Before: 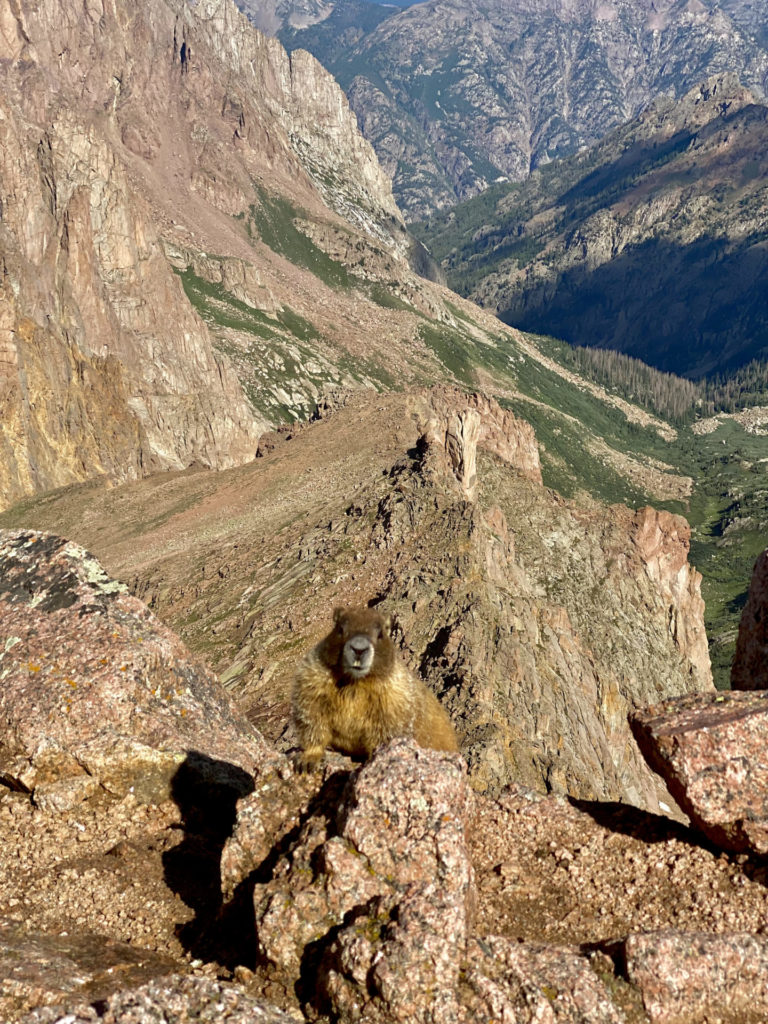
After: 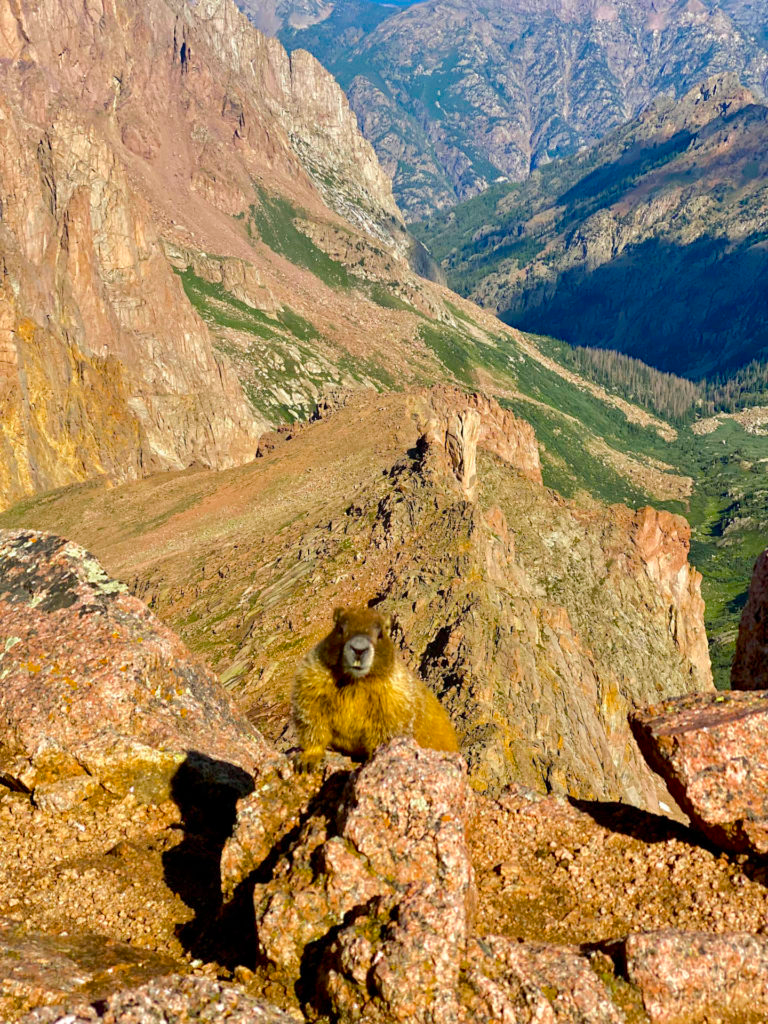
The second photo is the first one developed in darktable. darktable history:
color balance rgb: shadows lift › chroma 2.027%, shadows lift › hue 219.75°, perceptual saturation grading › global saturation 29.682%, perceptual brilliance grading › mid-tones 9.308%, perceptual brilliance grading › shadows 14.568%, global vibrance 20%
